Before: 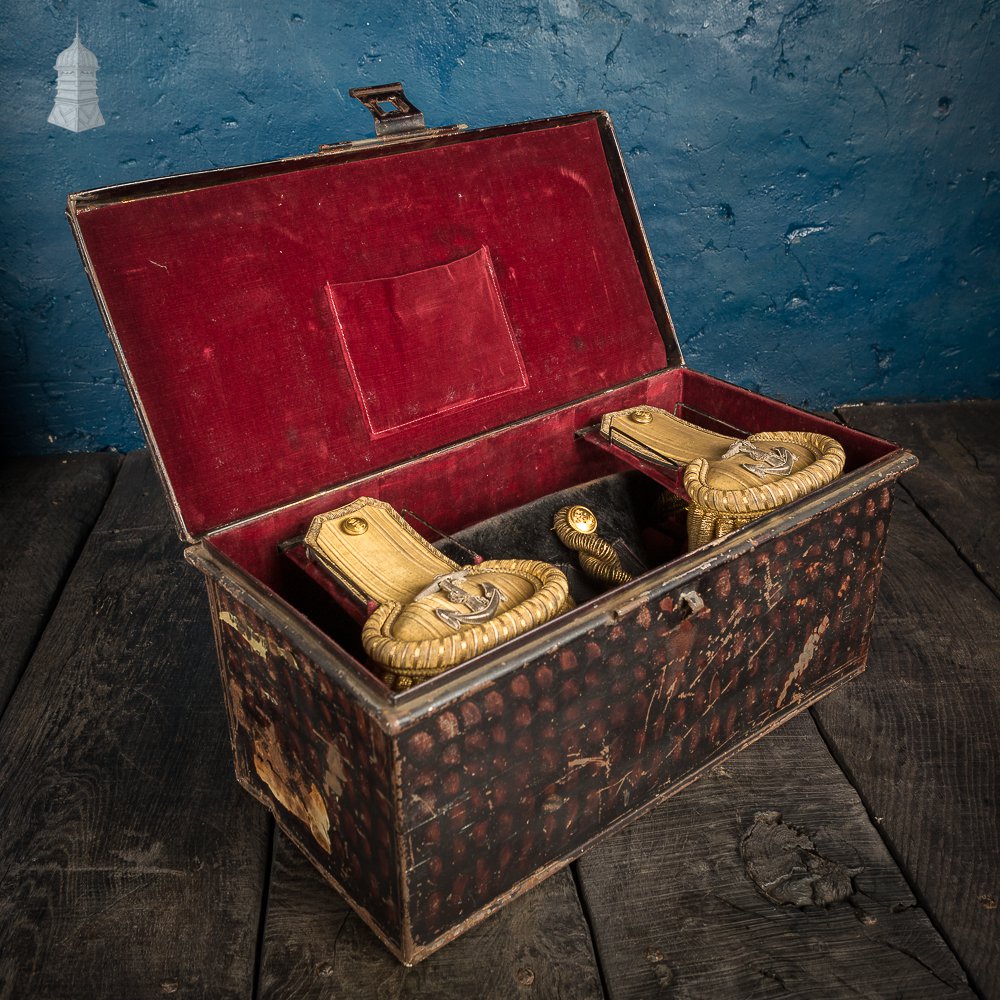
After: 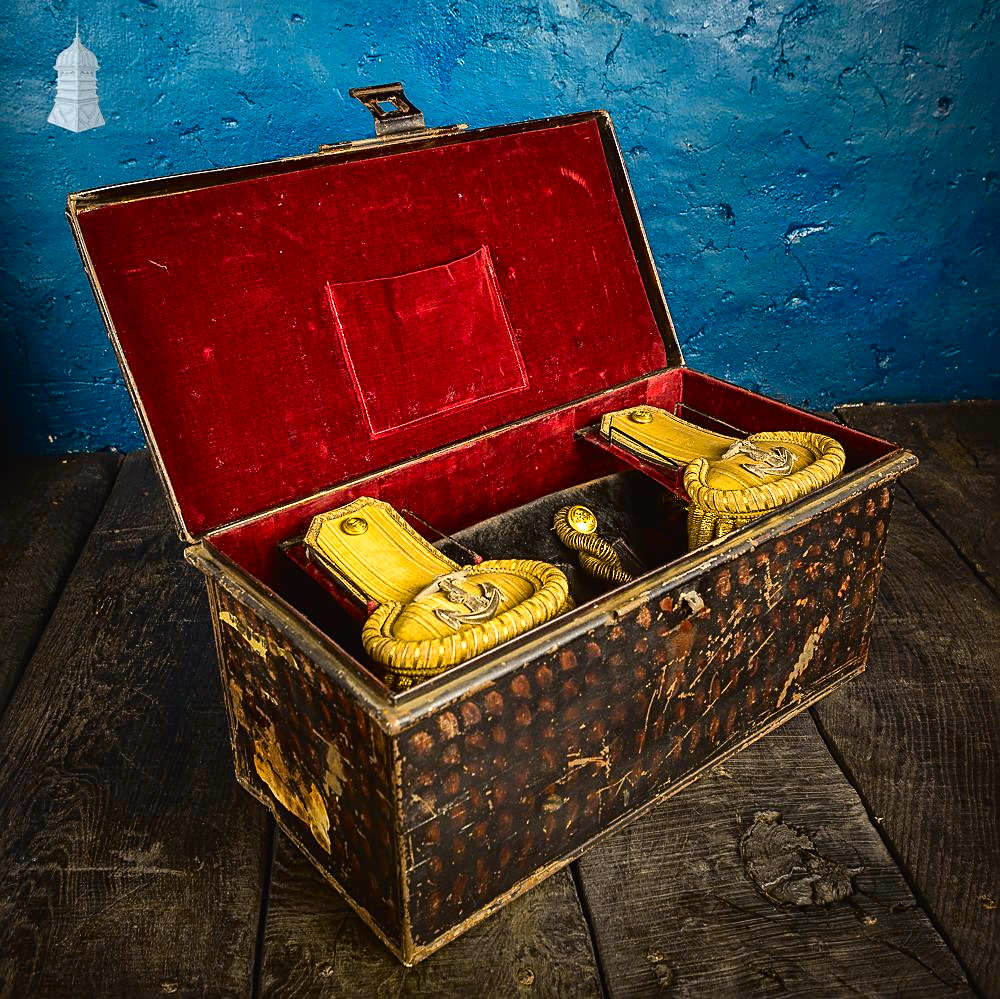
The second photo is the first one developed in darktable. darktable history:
crop: bottom 0.054%
color balance rgb: linear chroma grading › global chroma 15.652%, perceptual saturation grading › global saturation 29.538%
sharpen: on, module defaults
tone curve: curves: ch0 [(0, 0.023) (0.087, 0.065) (0.184, 0.168) (0.45, 0.54) (0.57, 0.683) (0.722, 0.825) (0.877, 0.948) (1, 1)]; ch1 [(0, 0) (0.388, 0.369) (0.45, 0.43) (0.505, 0.509) (0.534, 0.528) (0.657, 0.655) (1, 1)]; ch2 [(0, 0) (0.314, 0.223) (0.427, 0.405) (0.5, 0.5) (0.55, 0.566) (0.625, 0.657) (1, 1)], color space Lab, independent channels, preserve colors none
